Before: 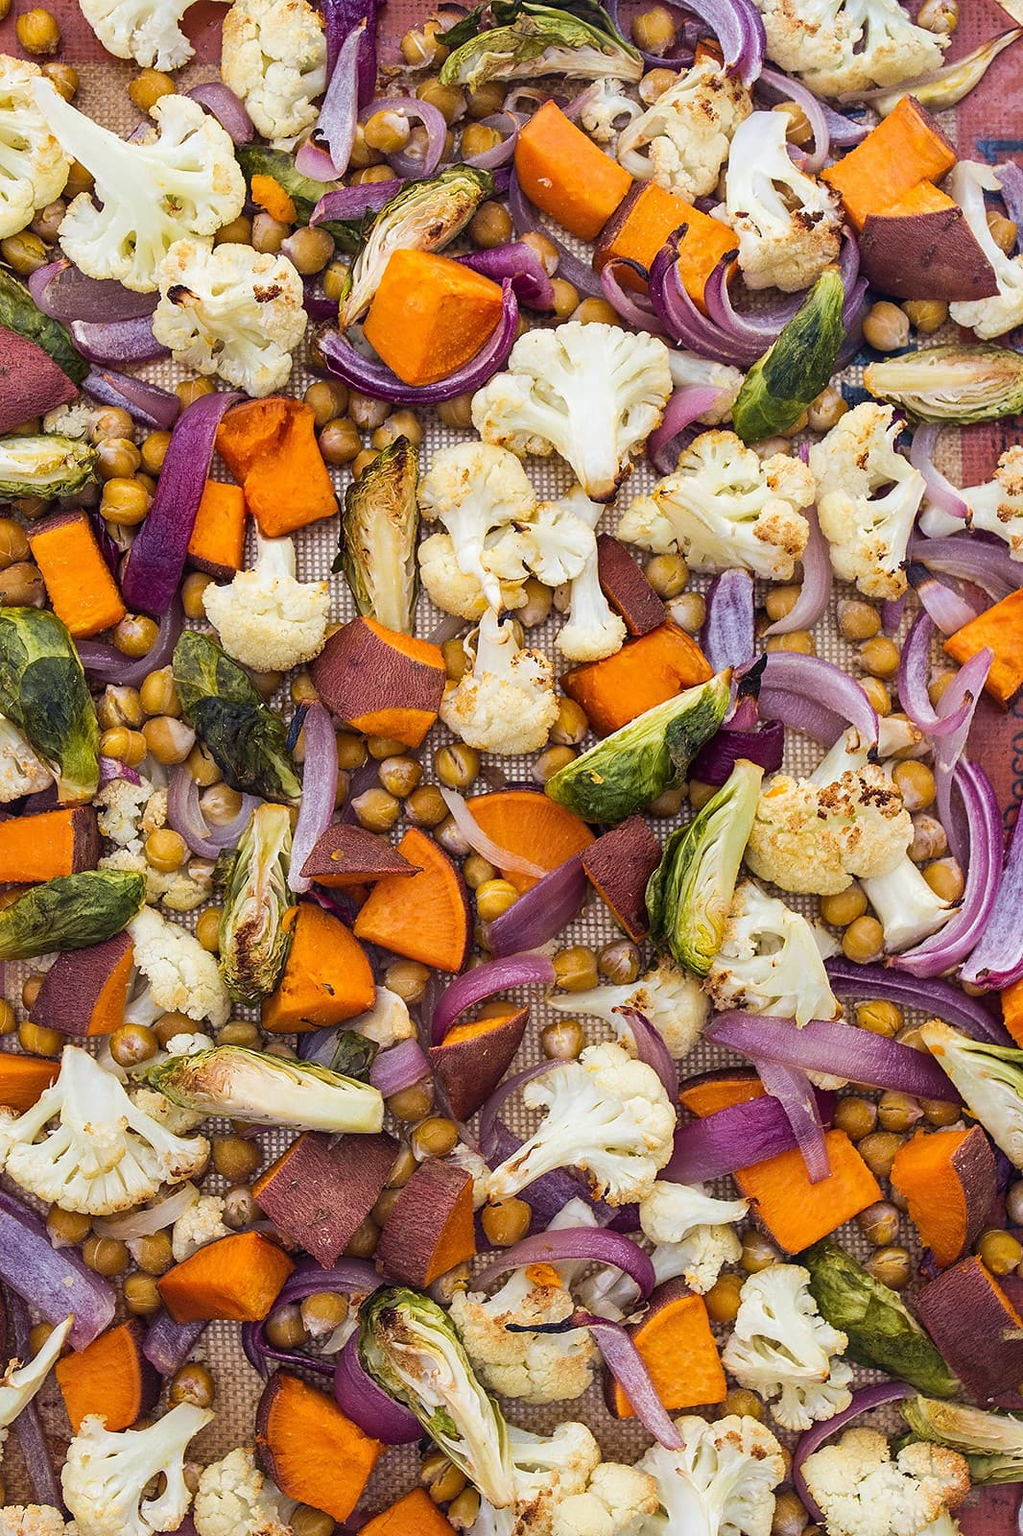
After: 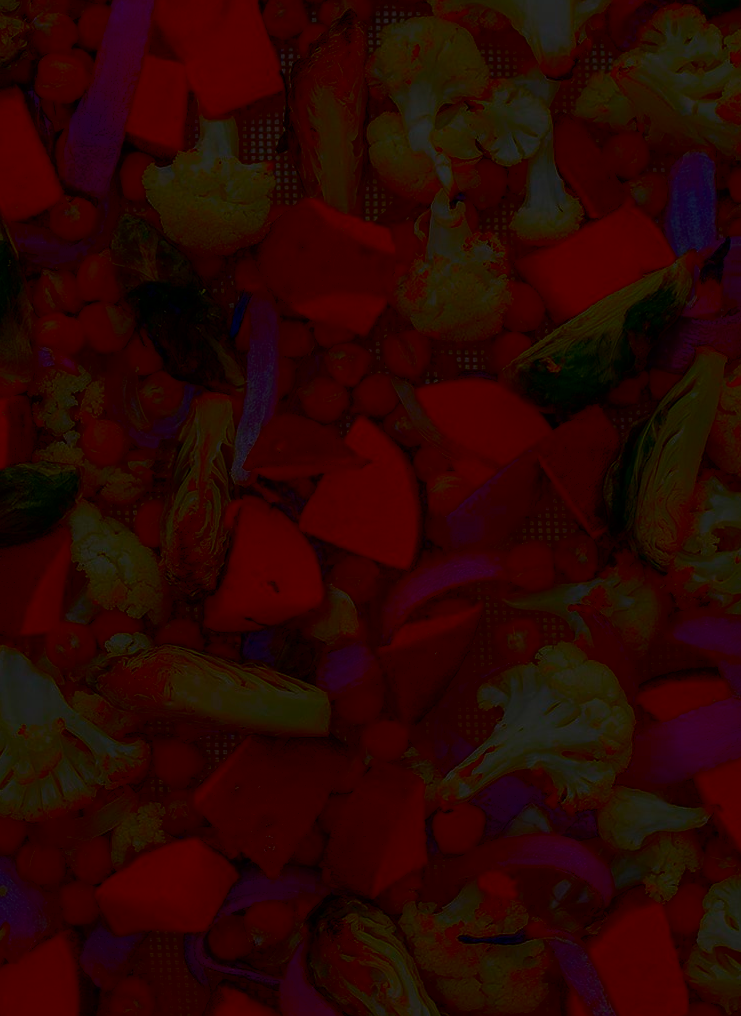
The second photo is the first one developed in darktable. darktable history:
exposure: exposure -2.087 EV, compensate highlight preservation false
contrast brightness saturation: brightness -0.987, saturation 0.998
crop: left 6.535%, top 27.803%, right 23.864%, bottom 8.67%
